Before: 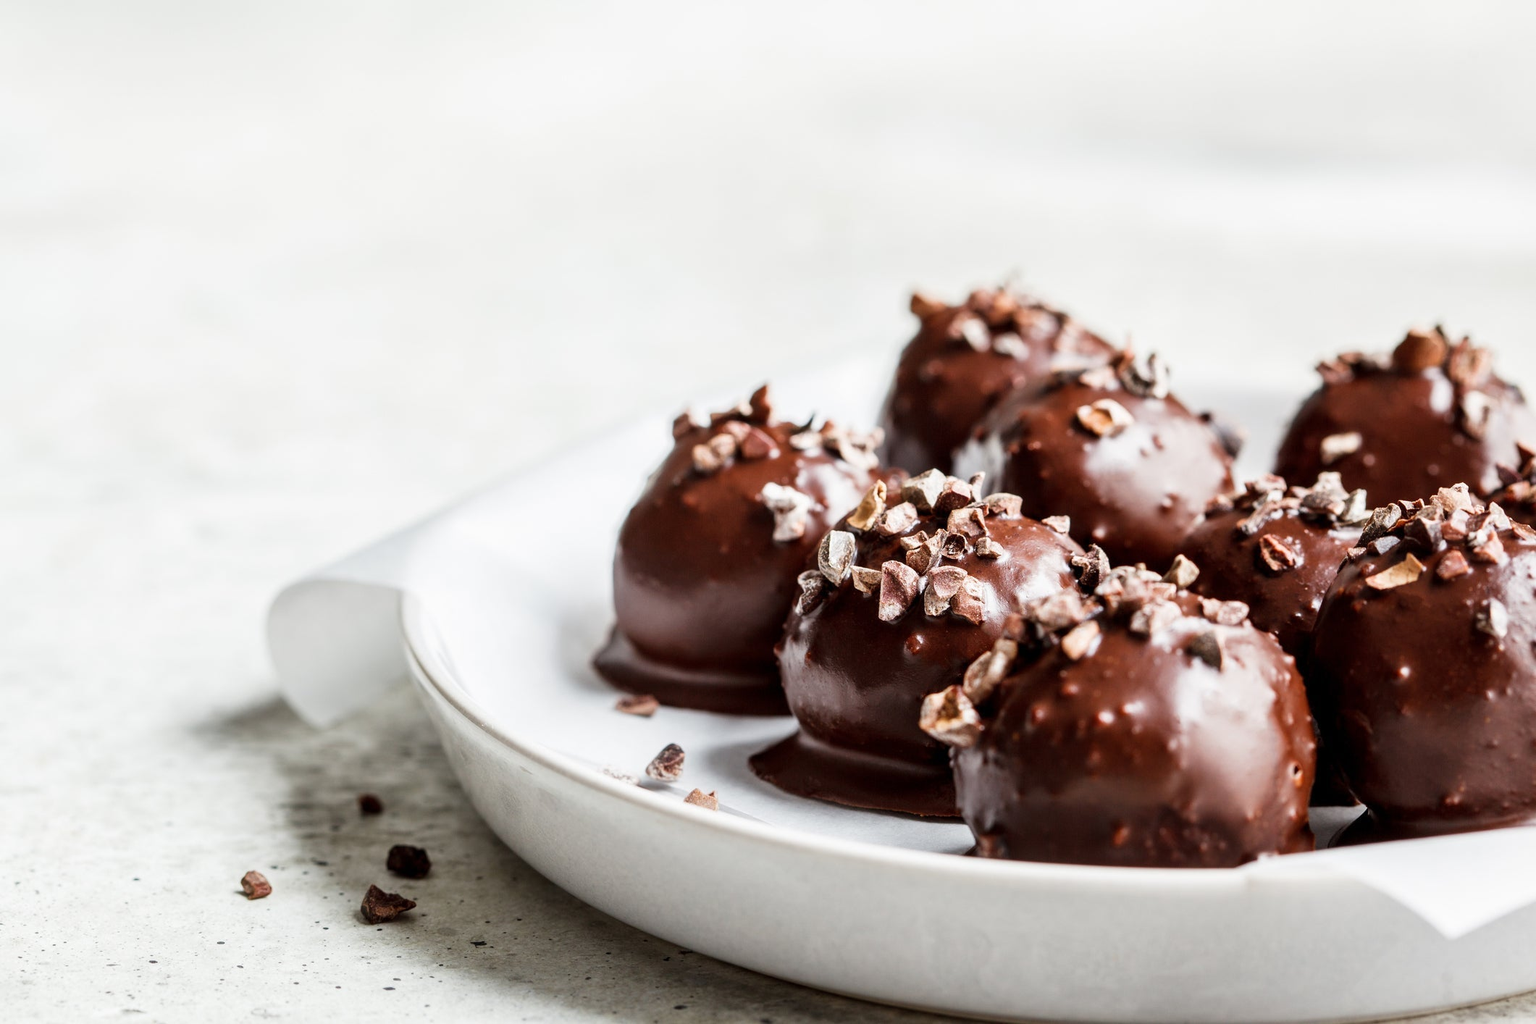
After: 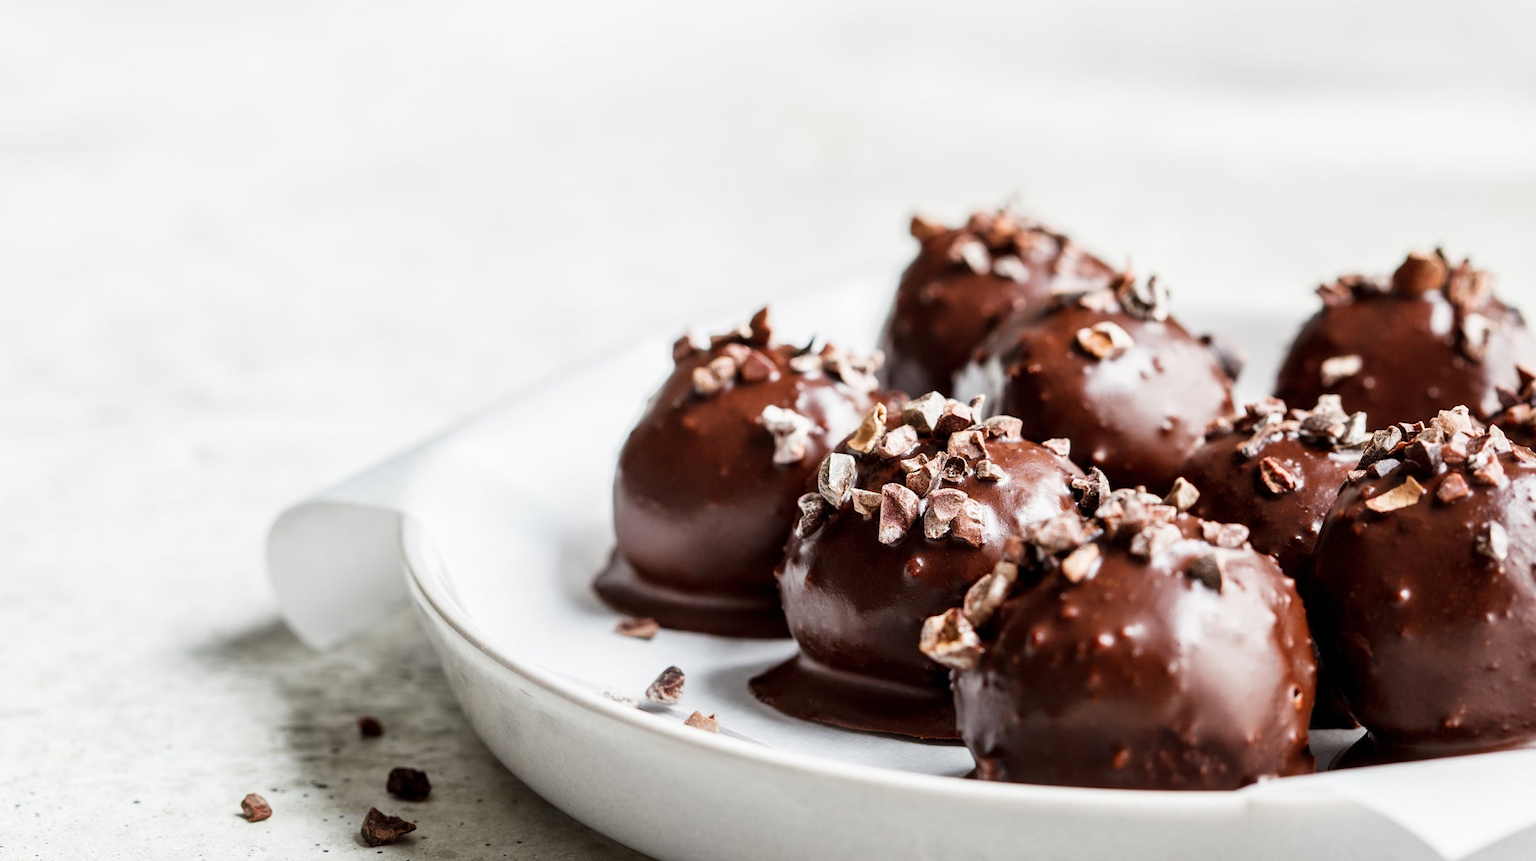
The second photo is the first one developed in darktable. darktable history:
crop: top 7.607%, bottom 8.284%
